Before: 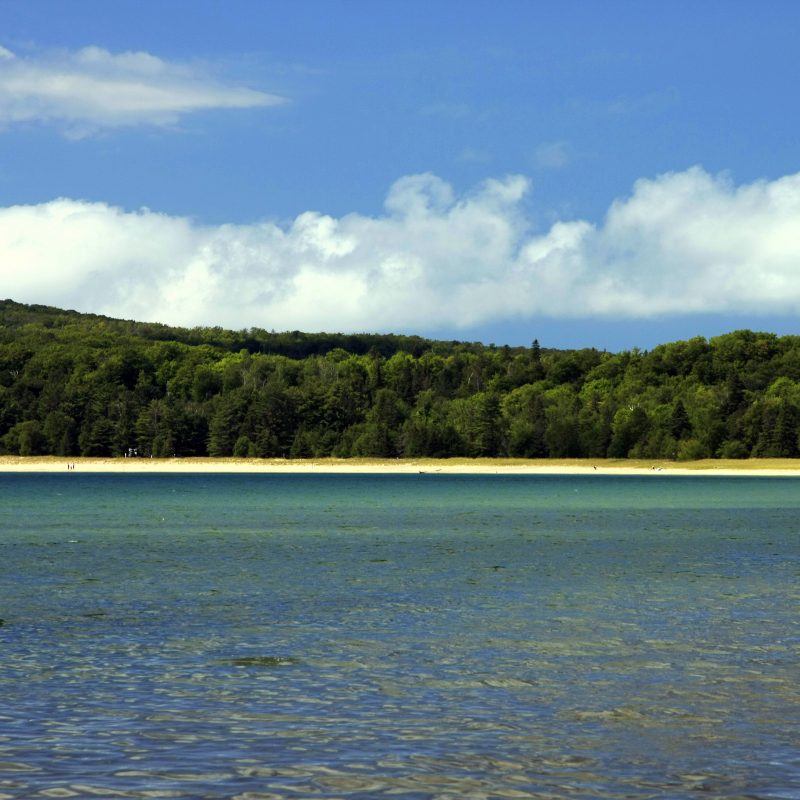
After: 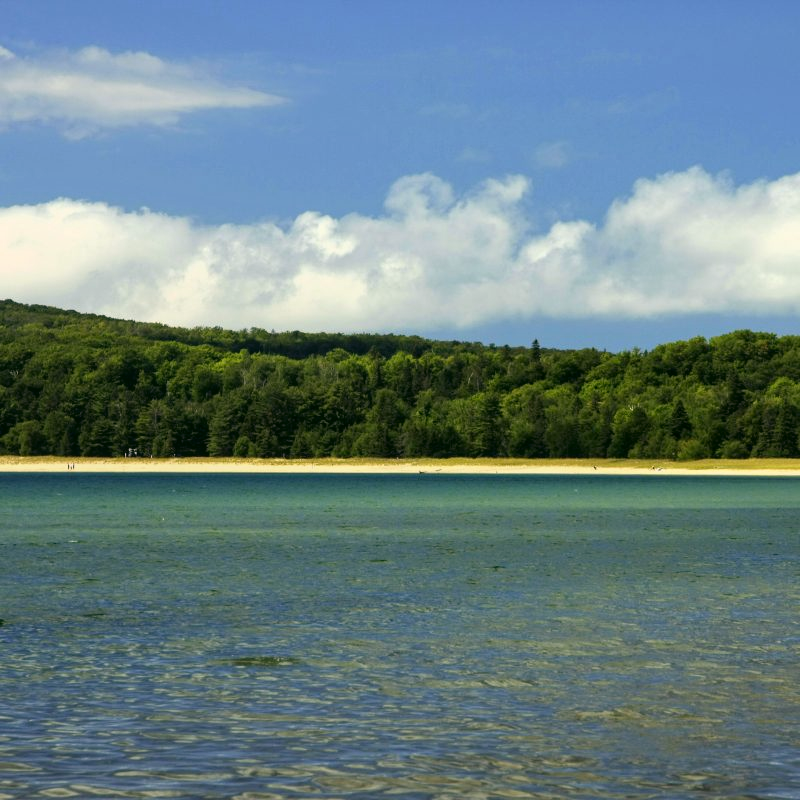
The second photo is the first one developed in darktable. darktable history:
local contrast: detail 110%
color correction: highlights a* 4.48, highlights b* 4.97, shadows a* -7.08, shadows b* 4.68
